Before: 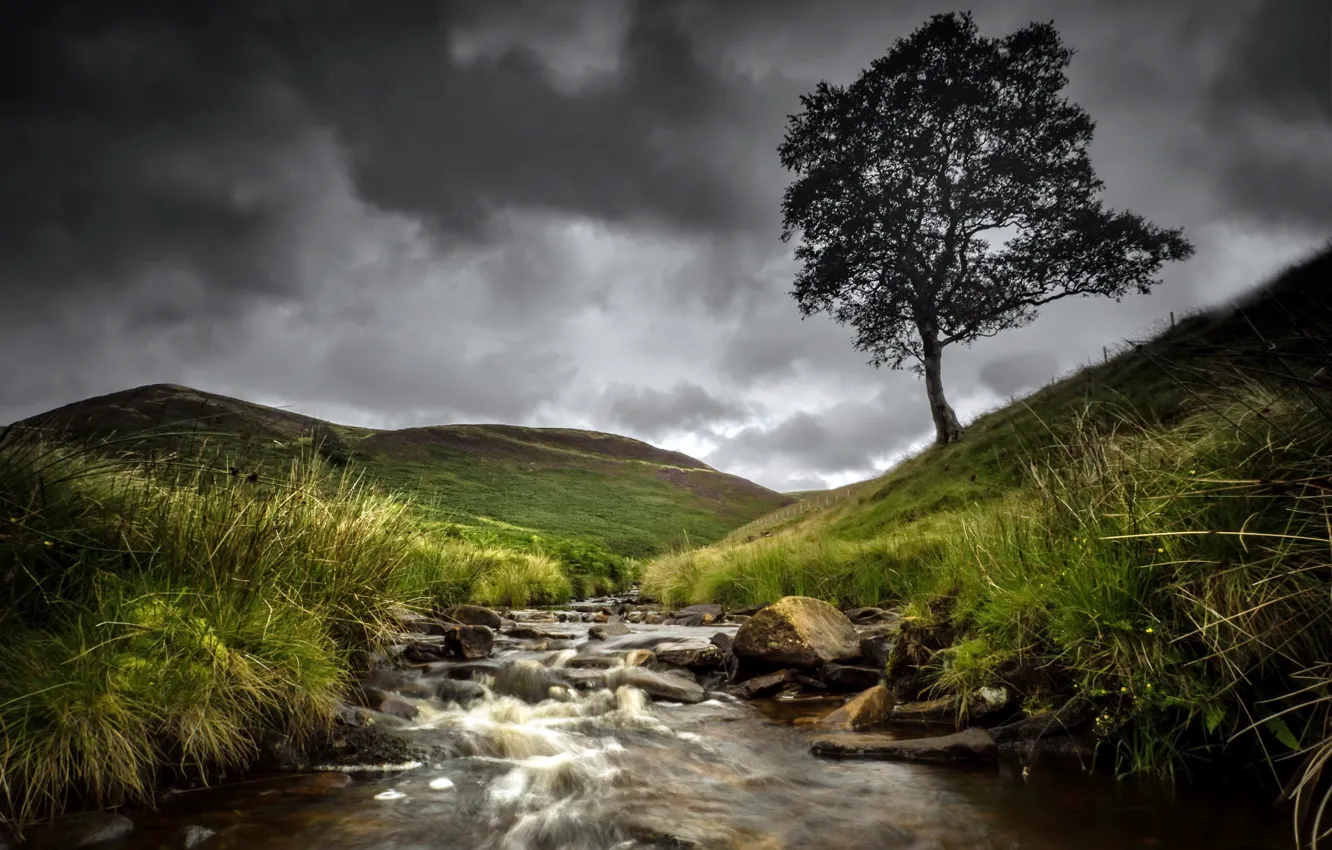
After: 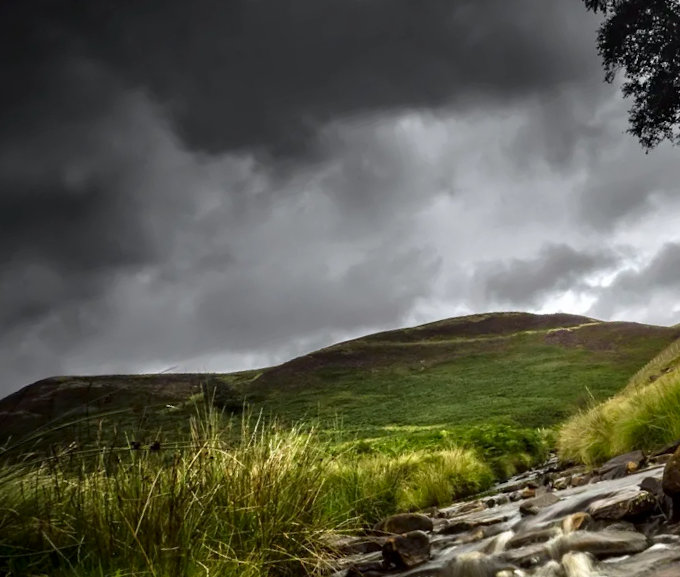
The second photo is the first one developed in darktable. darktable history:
crop: left 5.114%, right 38.589%
contrast brightness saturation: brightness -0.09
rotate and perspective: rotation -14.8°, crop left 0.1, crop right 0.903, crop top 0.25, crop bottom 0.748
